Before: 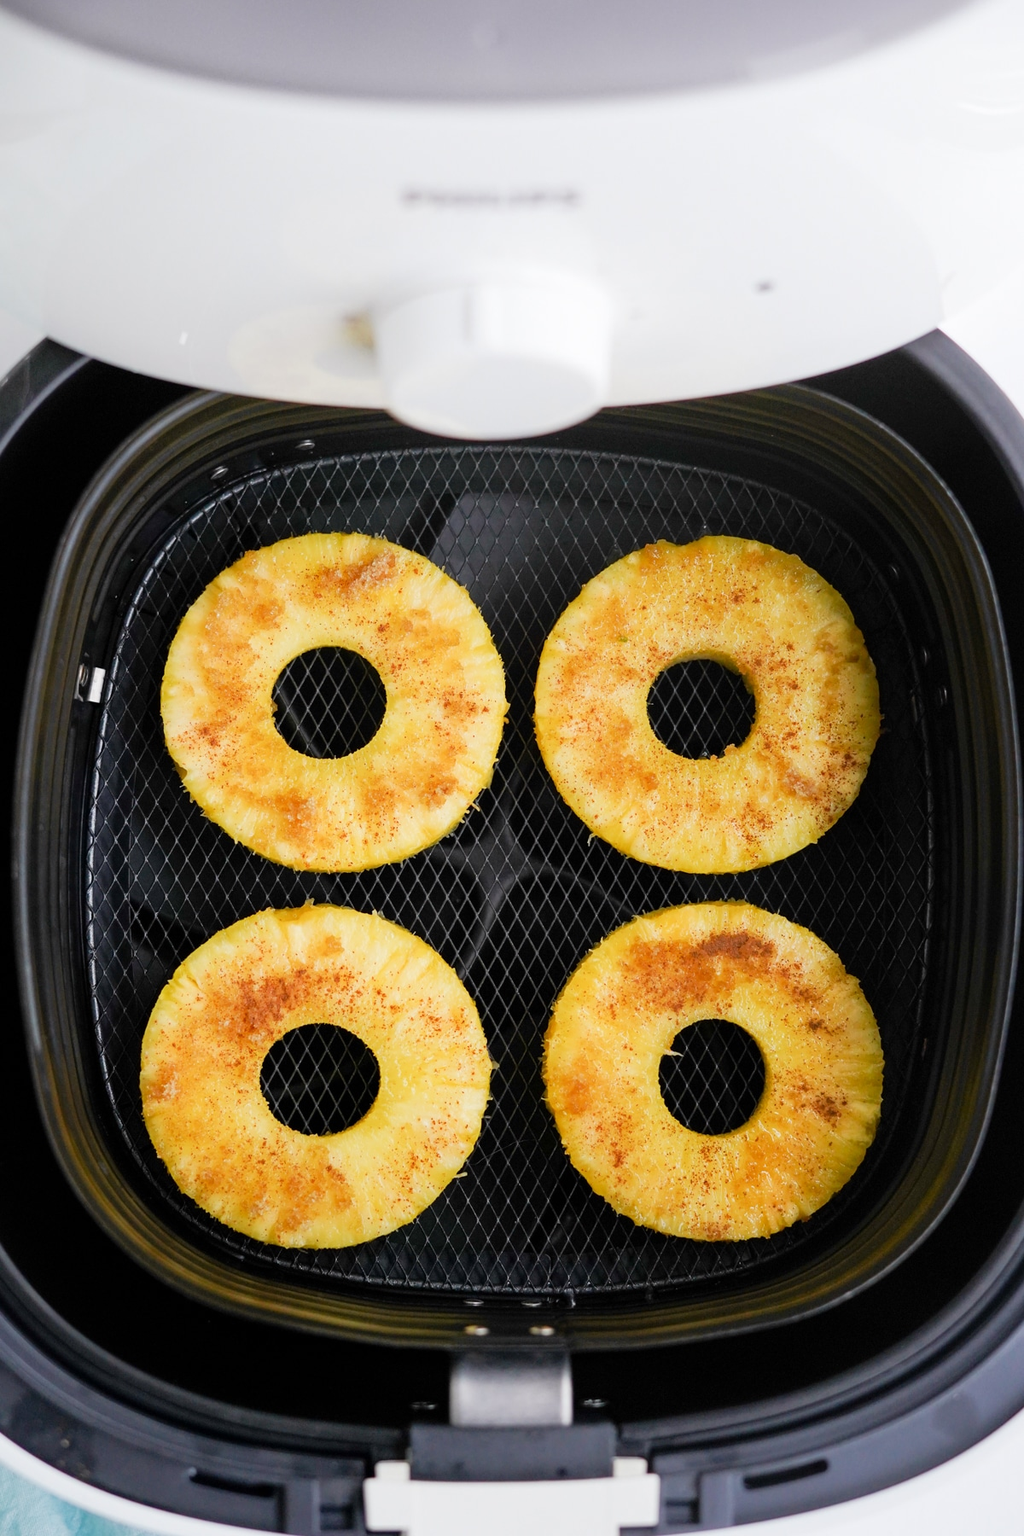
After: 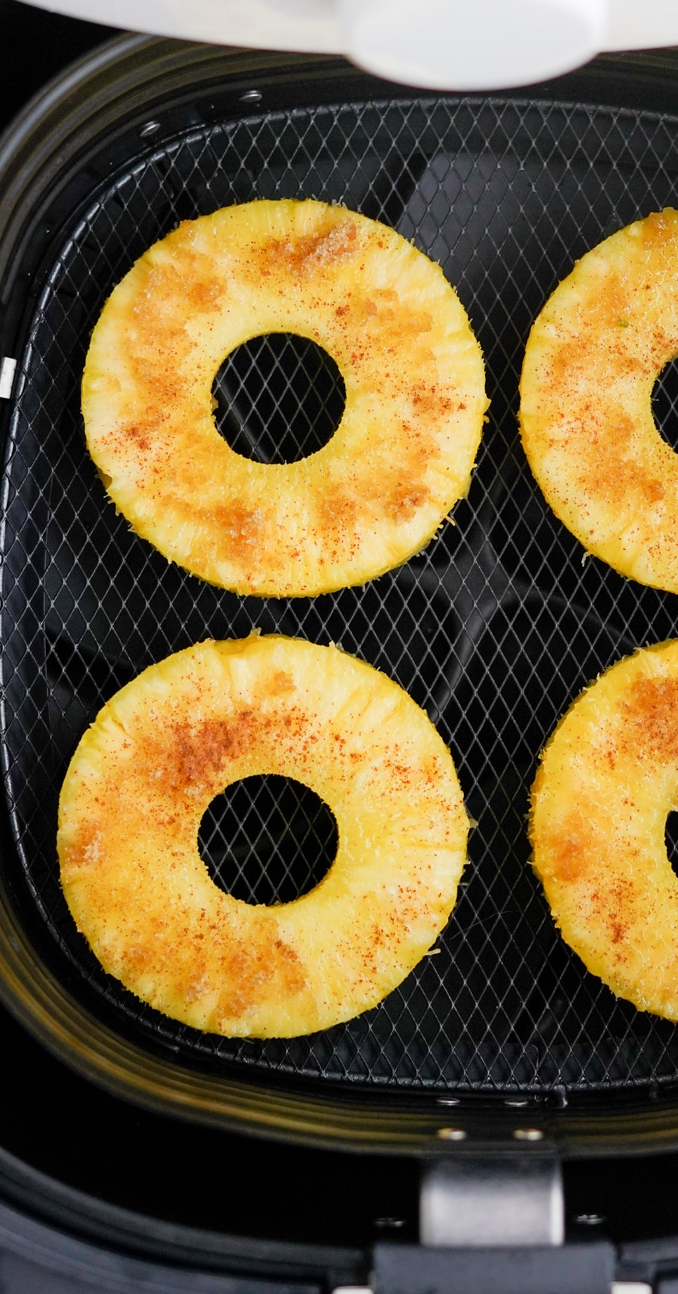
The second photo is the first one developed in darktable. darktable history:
crop: left 8.956%, top 23.639%, right 34.465%, bottom 4.443%
